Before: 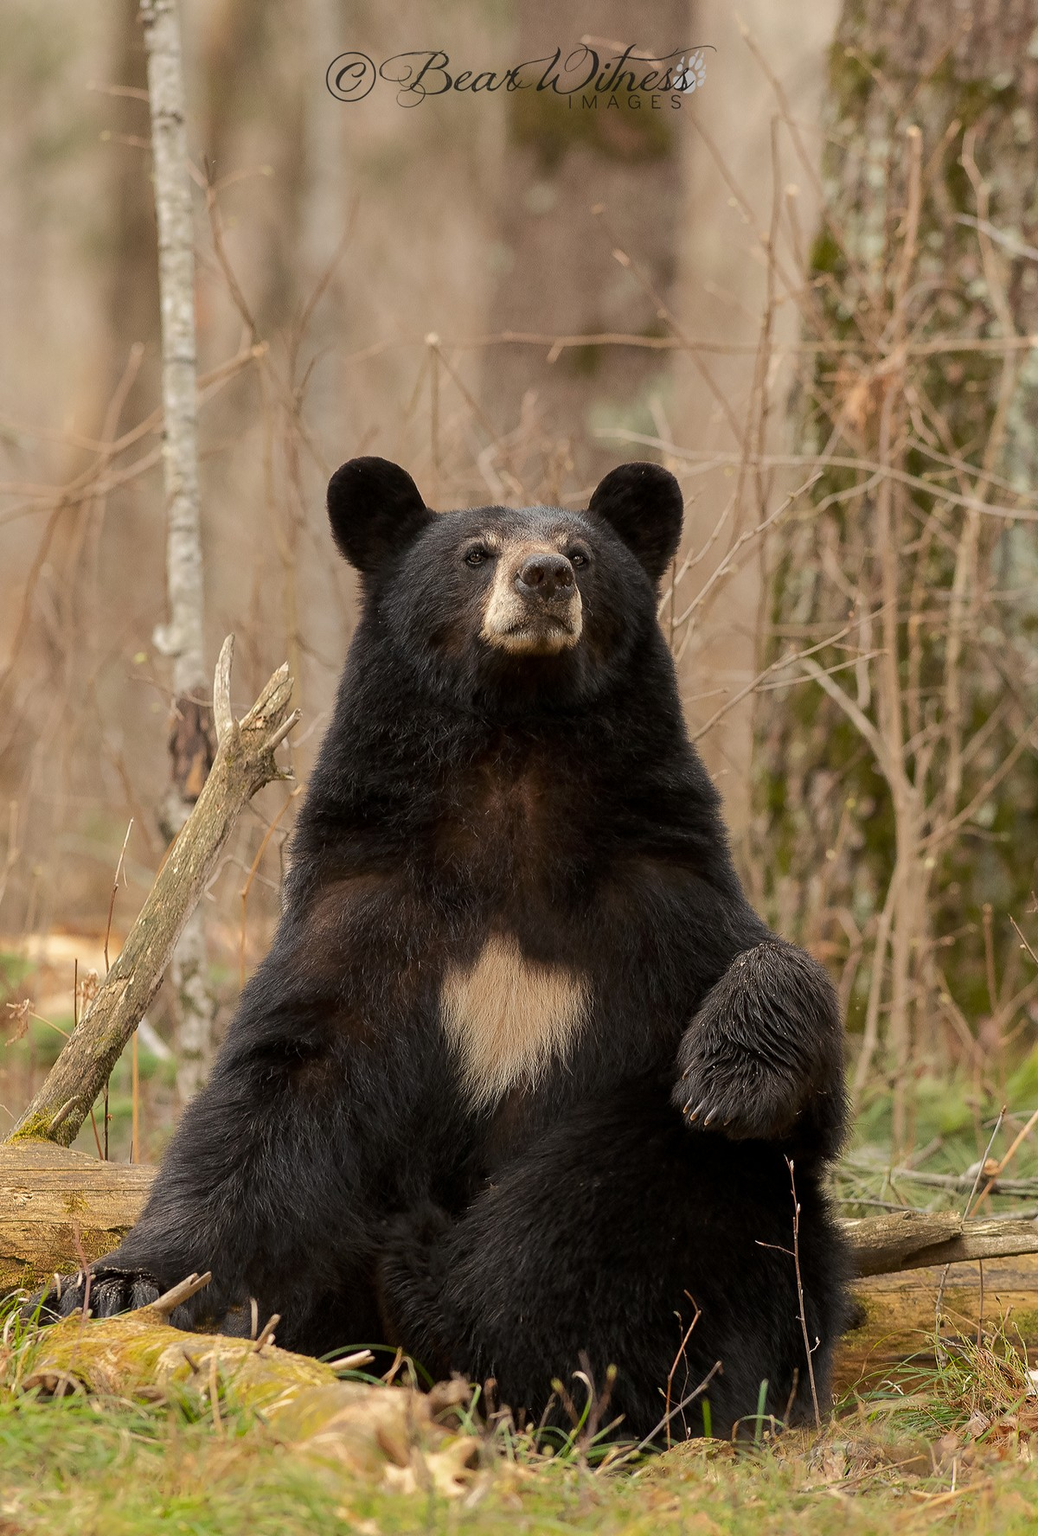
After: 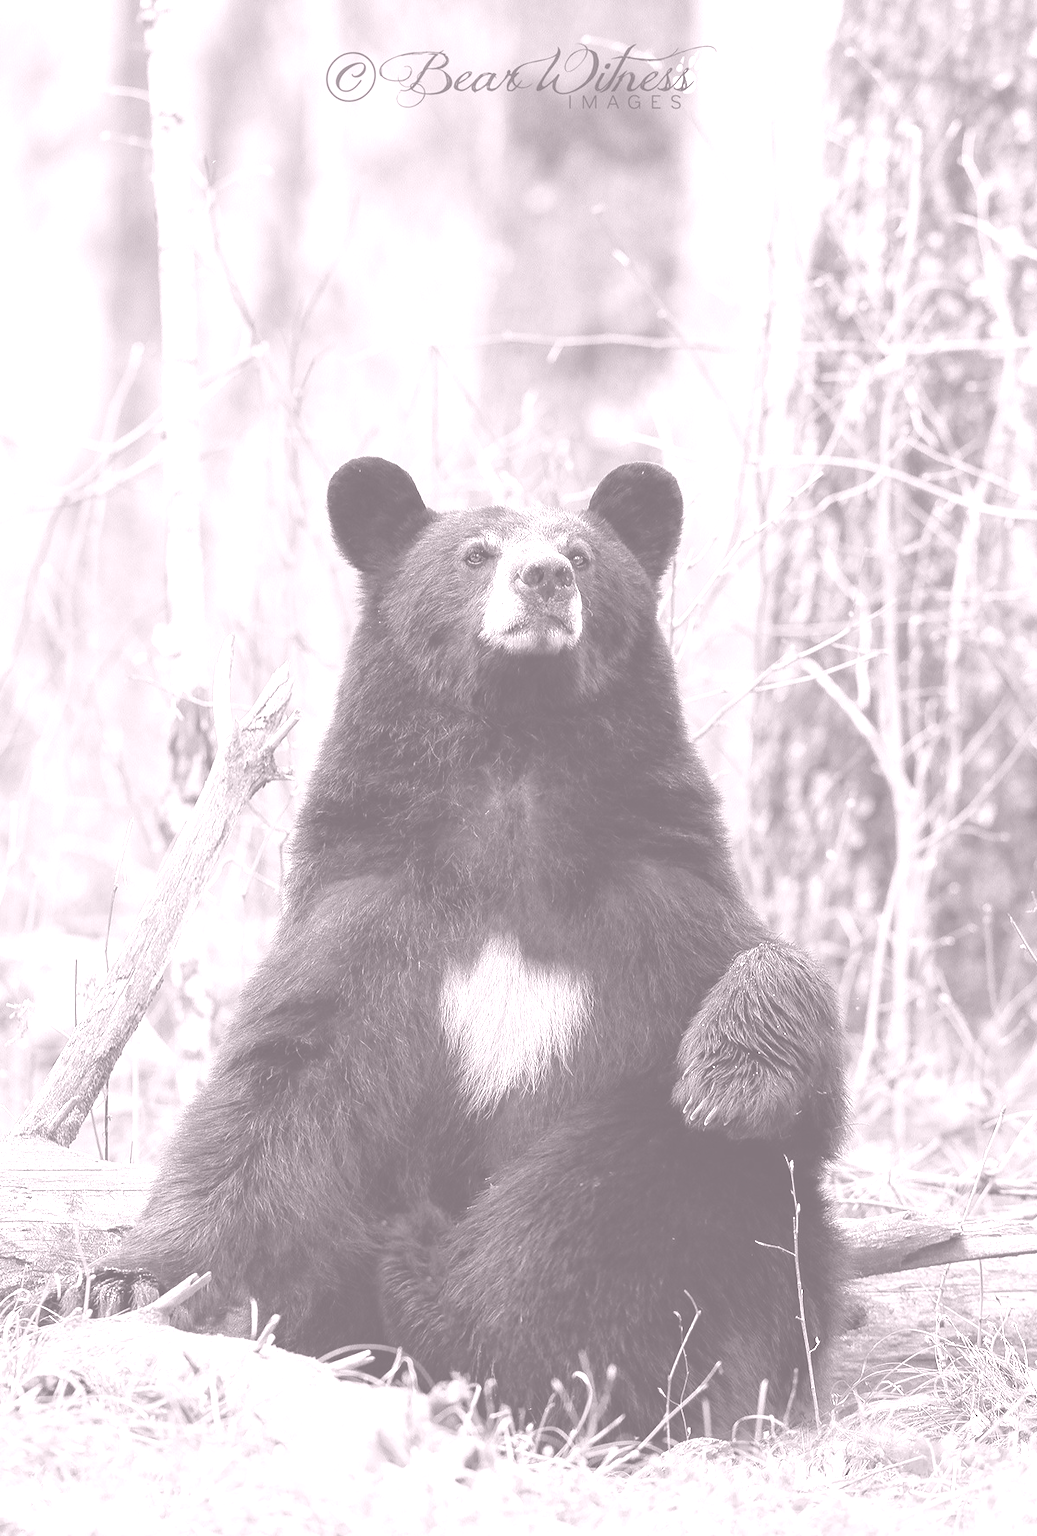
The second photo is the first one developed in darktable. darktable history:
colorize: hue 25.2°, saturation 83%, source mix 82%, lightness 79%, version 1
white balance: red 0.766, blue 1.537
